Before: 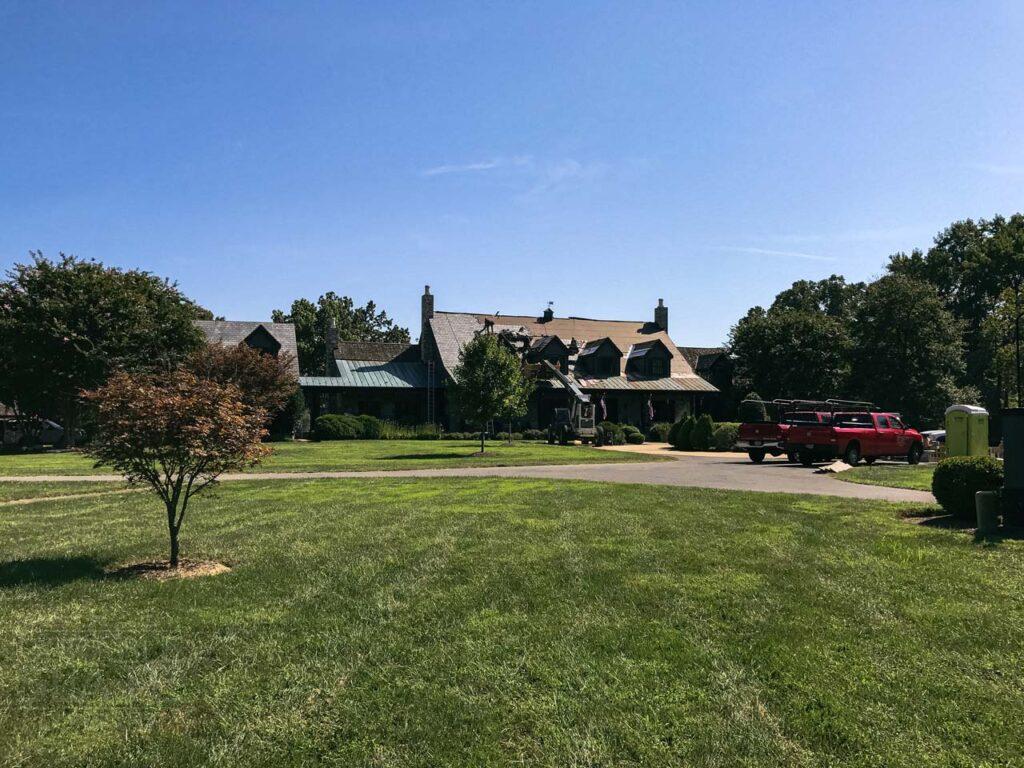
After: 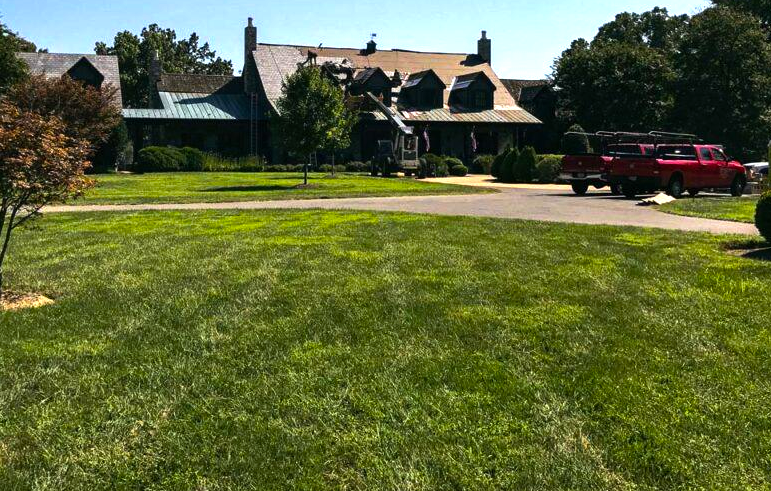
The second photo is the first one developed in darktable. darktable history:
exposure: compensate highlight preservation false
color balance rgb: perceptual saturation grading › global saturation 25.464%, perceptual brilliance grading › global brilliance -4.999%, perceptual brilliance grading › highlights 23.697%, perceptual brilliance grading › mid-tones 7.162%, perceptual brilliance grading › shadows -4.576%, global vibrance 14.315%
crop and rotate: left 17.294%, top 34.996%, right 7.325%, bottom 0.966%
